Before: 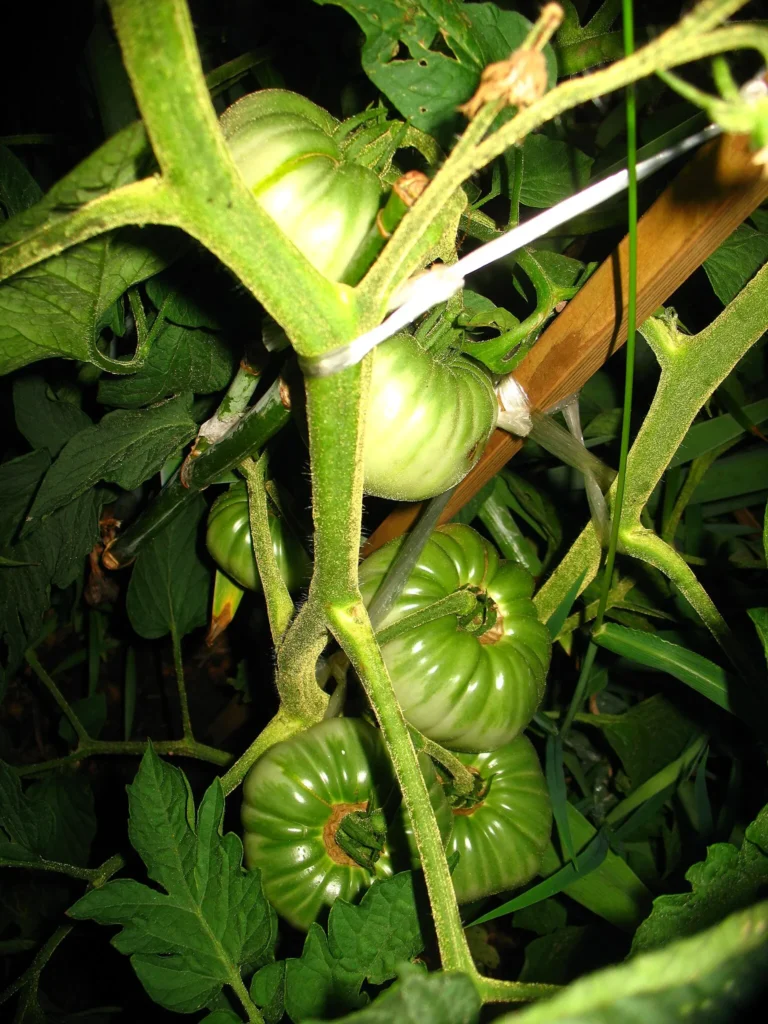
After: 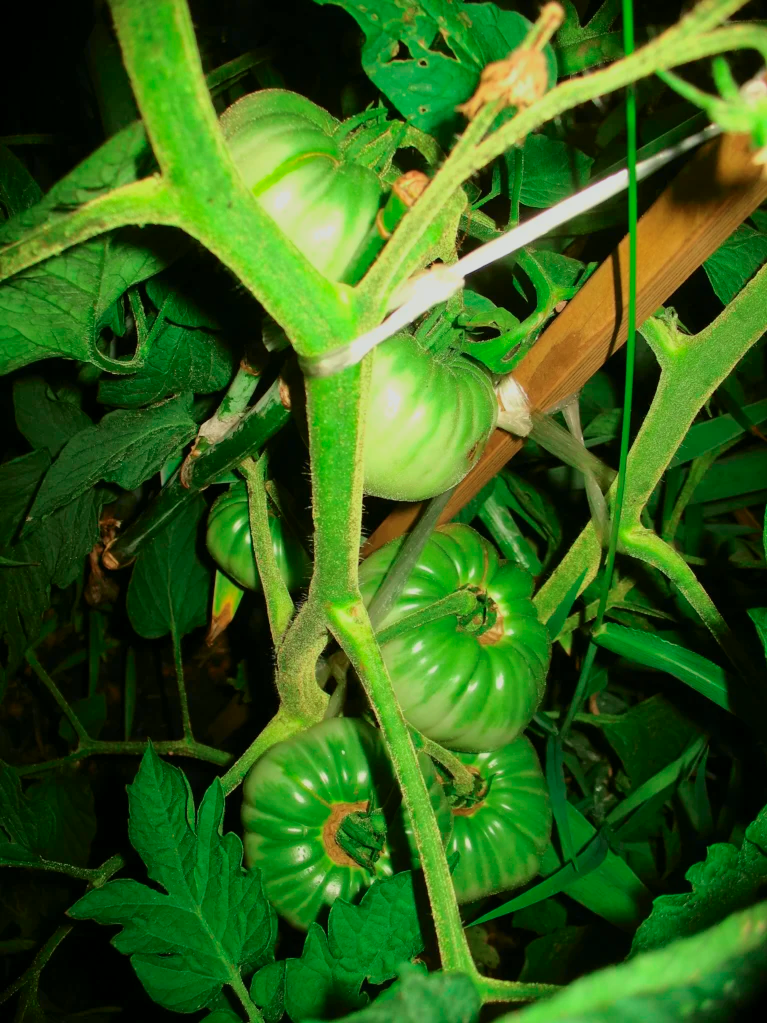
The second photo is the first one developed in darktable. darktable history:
tone equalizer: on, module defaults
crop: left 0.071%
exposure: exposure -0.15 EV, compensate highlight preservation false
tone curve: curves: ch0 [(0, 0) (0.402, 0.473) (0.673, 0.68) (0.899, 0.832) (0.999, 0.903)]; ch1 [(0, 0) (0.379, 0.262) (0.464, 0.425) (0.498, 0.49) (0.507, 0.5) (0.53, 0.532) (0.582, 0.583) (0.68, 0.672) (0.791, 0.748) (1, 0.896)]; ch2 [(0, 0) (0.199, 0.414) (0.438, 0.49) (0.496, 0.501) (0.515, 0.546) (0.577, 0.605) (0.632, 0.649) (0.717, 0.727) (0.845, 0.855) (0.998, 0.977)], color space Lab, independent channels, preserve colors none
